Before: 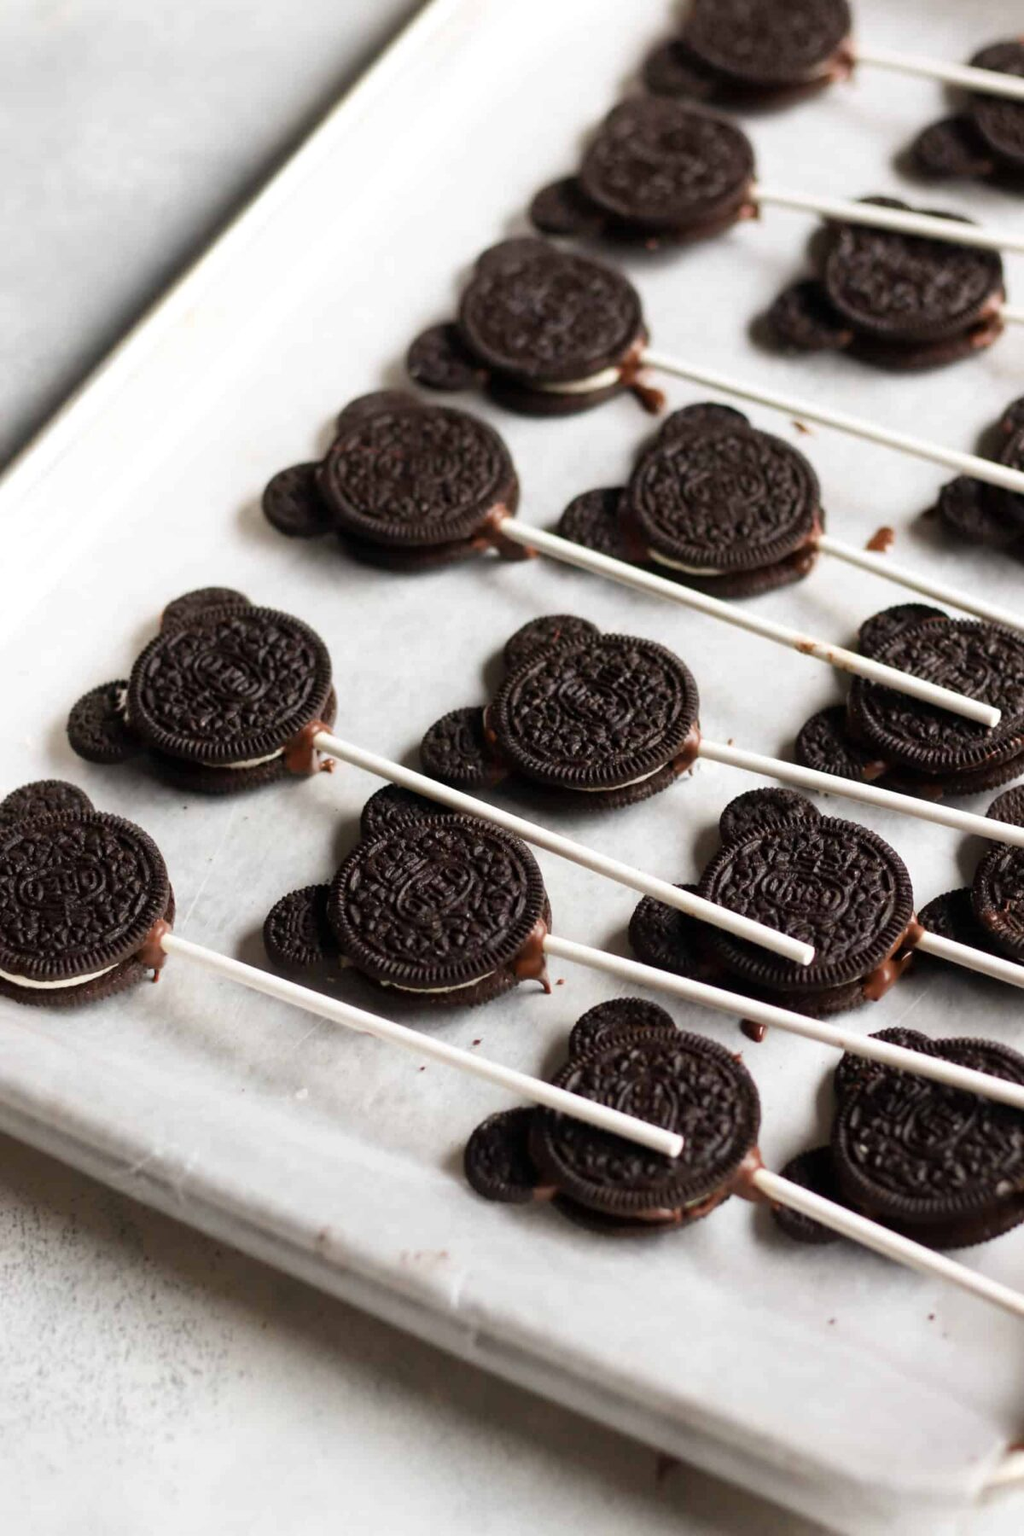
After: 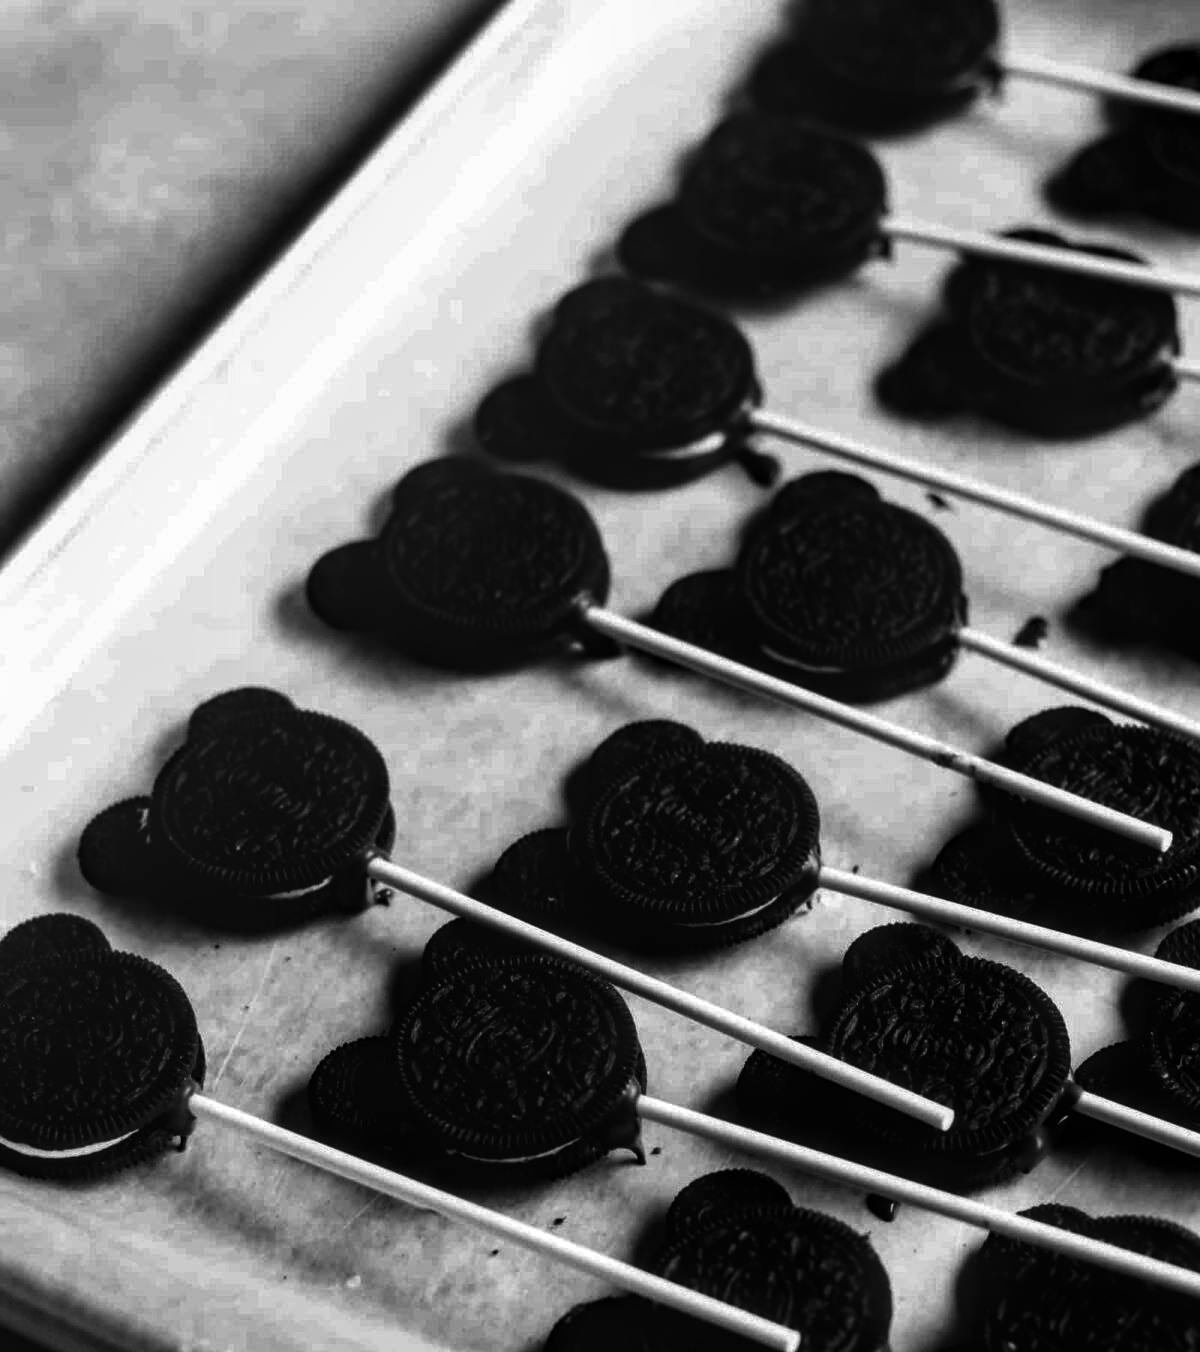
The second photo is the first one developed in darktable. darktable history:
local contrast: highlights 61%, detail 143%, midtone range 0.428
crop: bottom 24.884%
contrast brightness saturation: contrast 0.022, brightness -0.988, saturation -1
